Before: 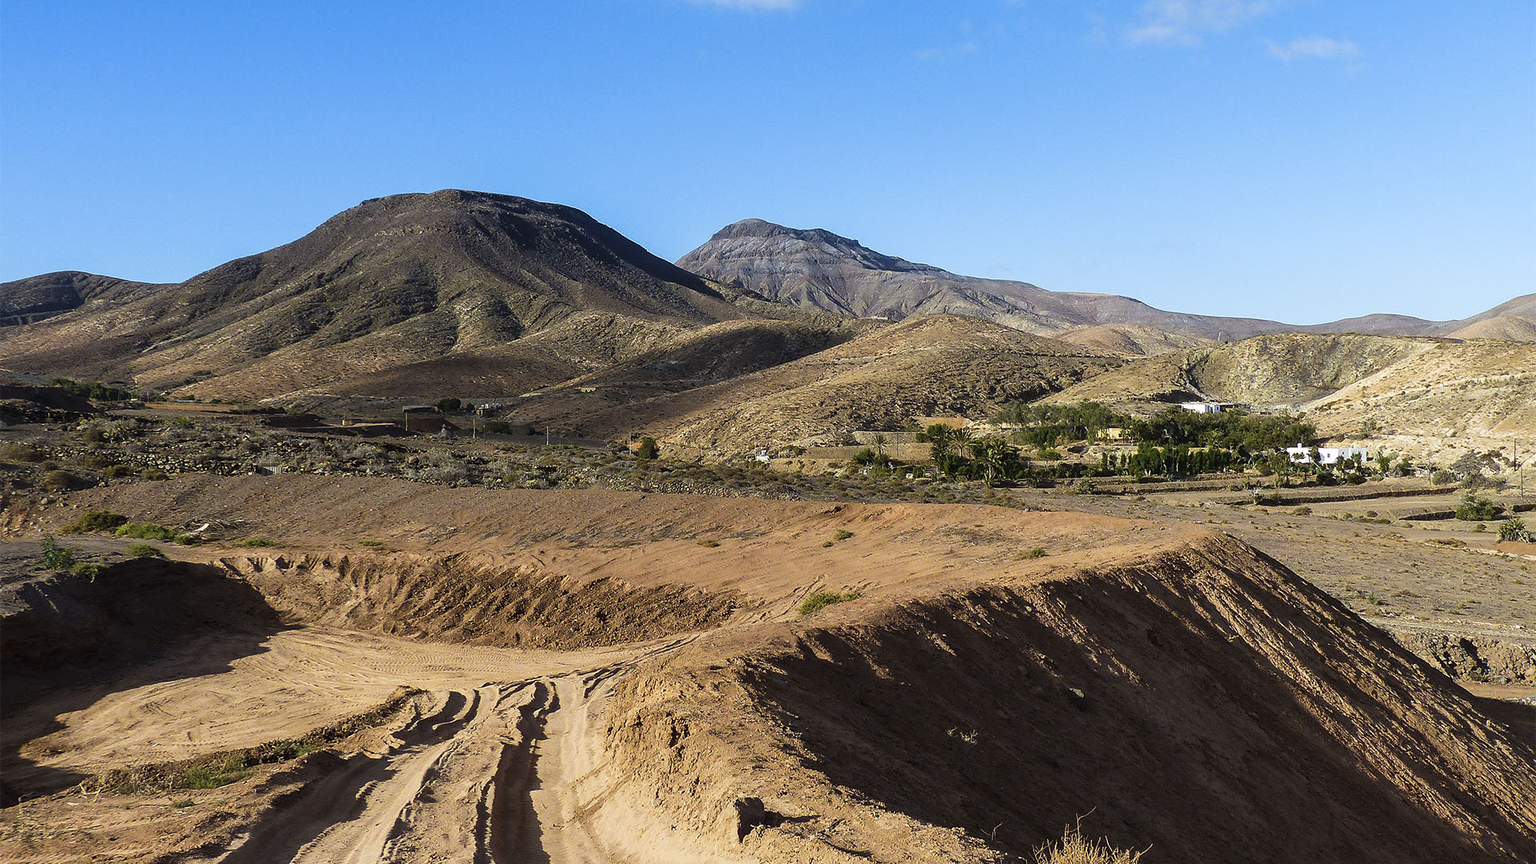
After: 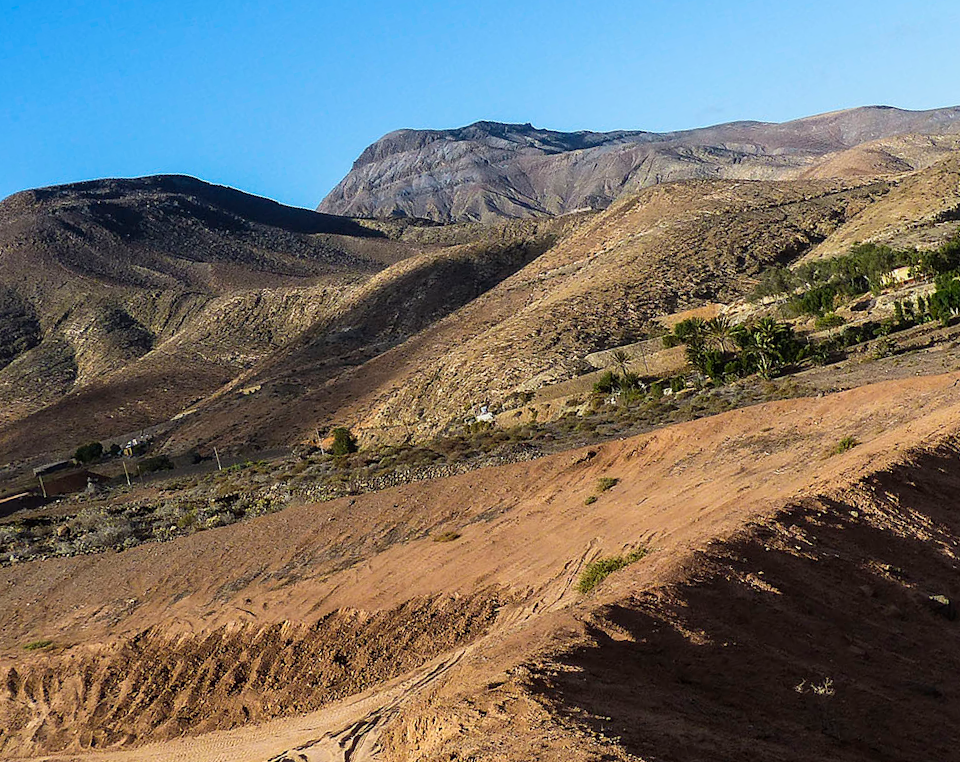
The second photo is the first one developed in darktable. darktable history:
rotate and perspective: rotation -14.8°, crop left 0.1, crop right 0.903, crop top 0.25, crop bottom 0.748
crop: left 21.674%, right 22.086%
